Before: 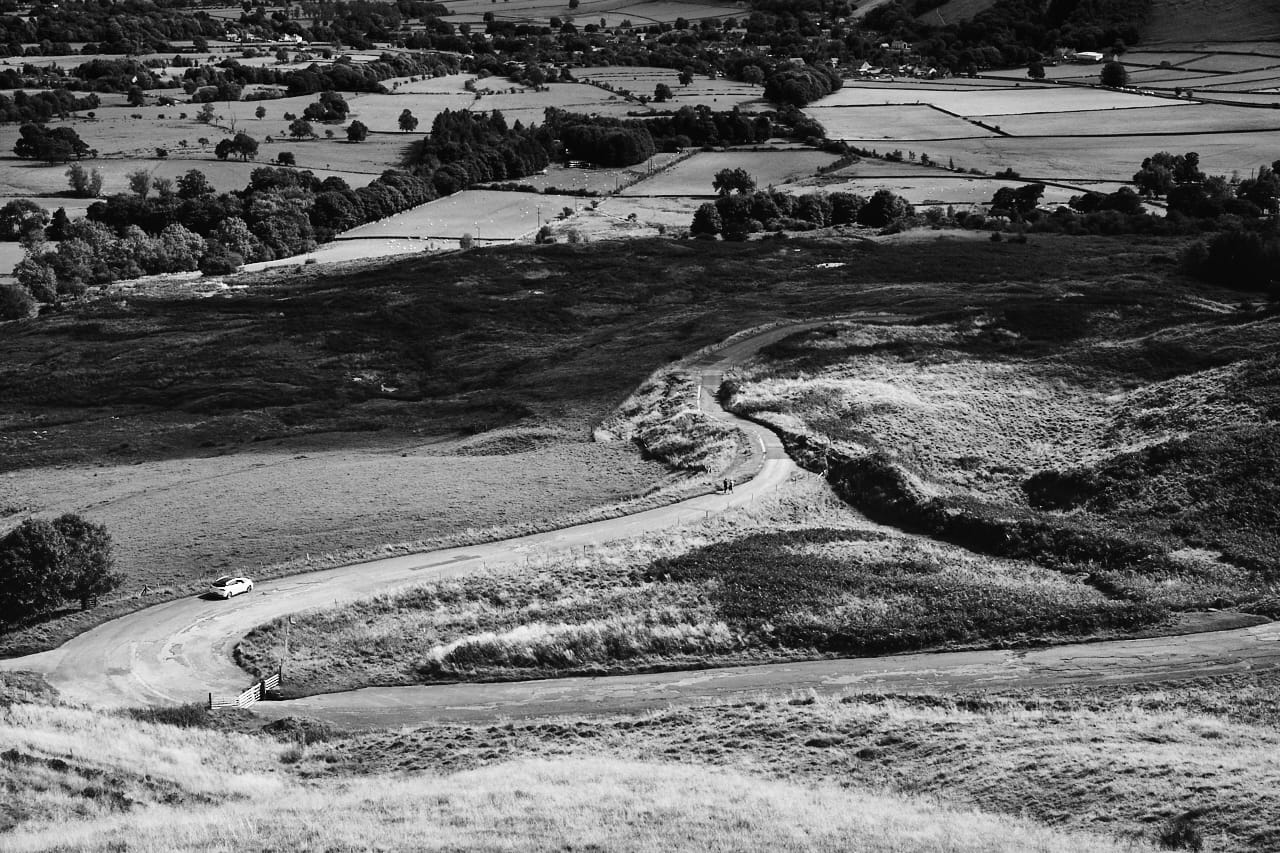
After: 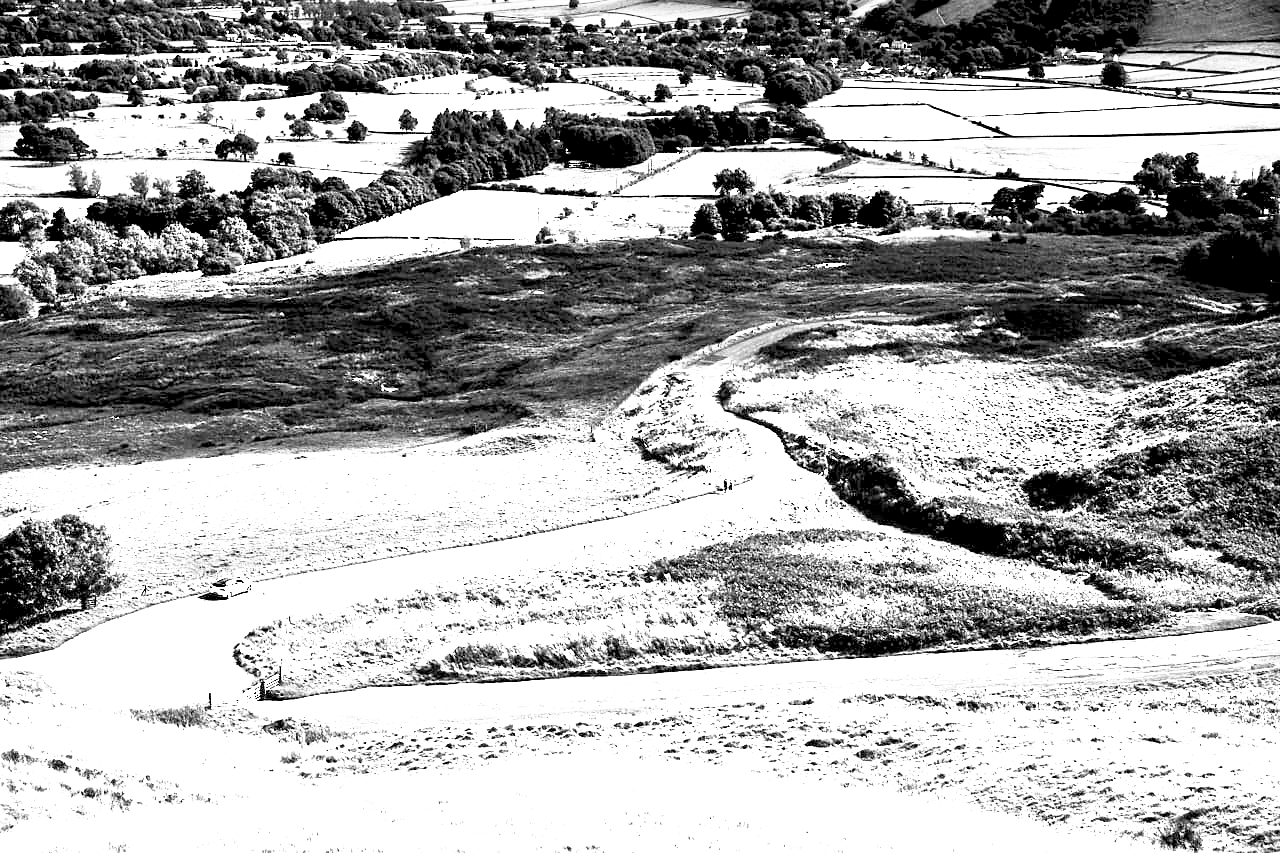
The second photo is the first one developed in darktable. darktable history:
exposure: black level correction 0.005, exposure 2.071 EV, compensate exposure bias true, compensate highlight preservation false
sharpen: amount 0.21
base curve: curves: ch0 [(0, 0) (0.688, 0.865) (1, 1)], preserve colors none
